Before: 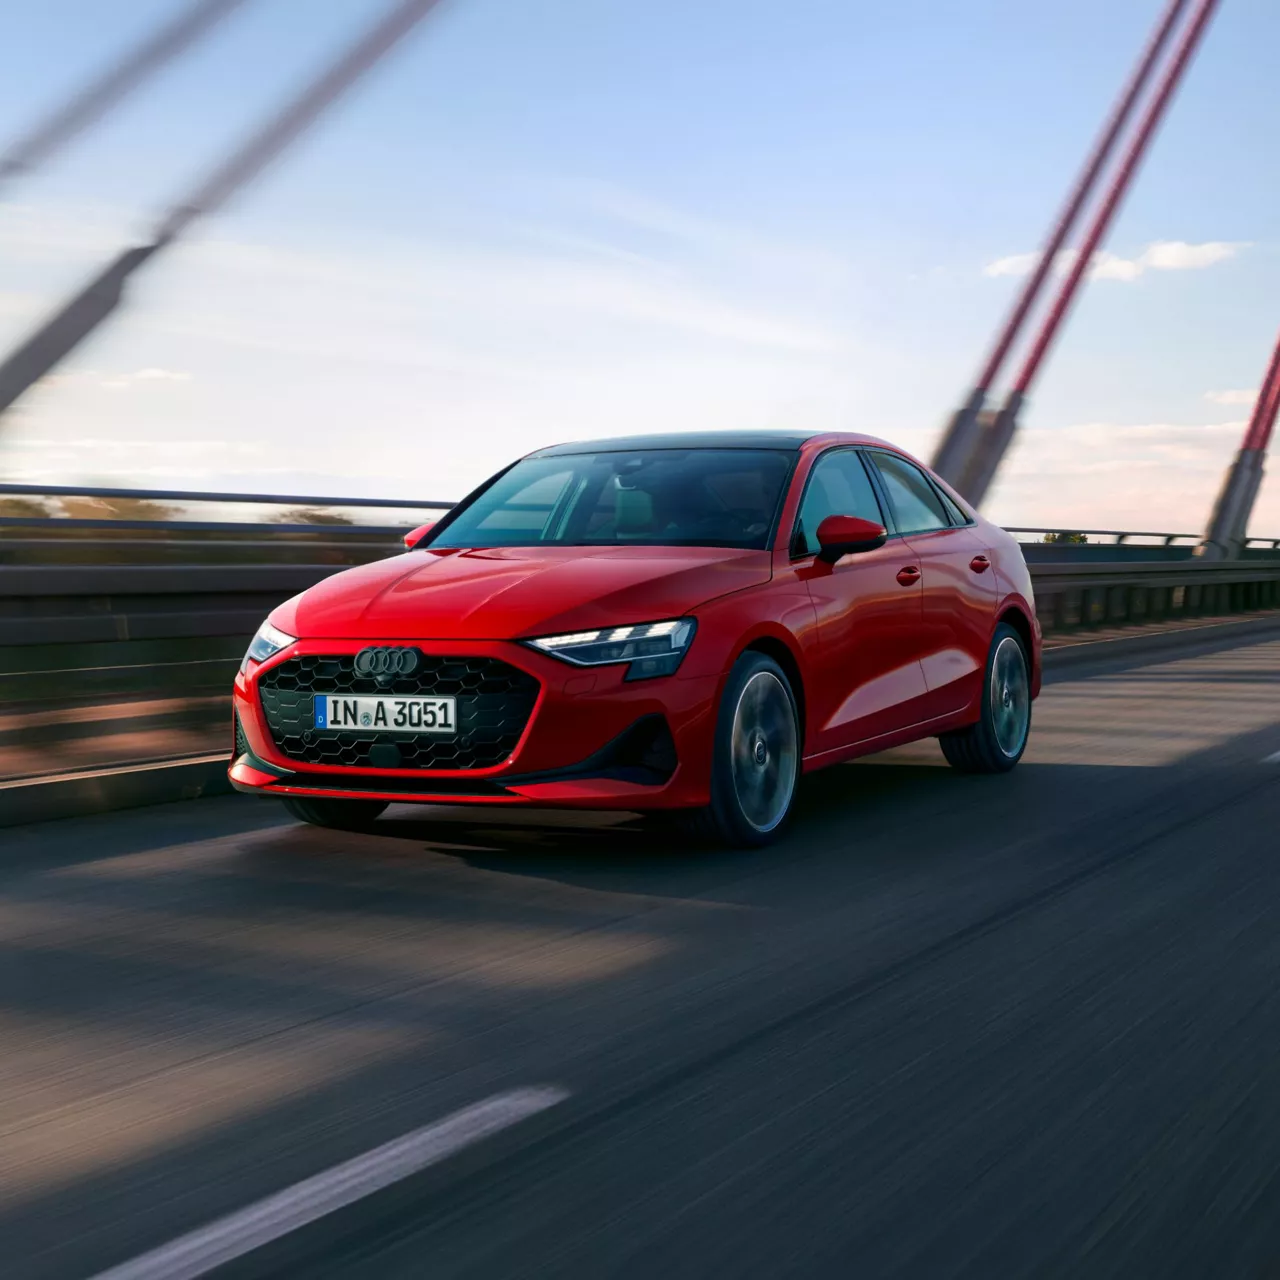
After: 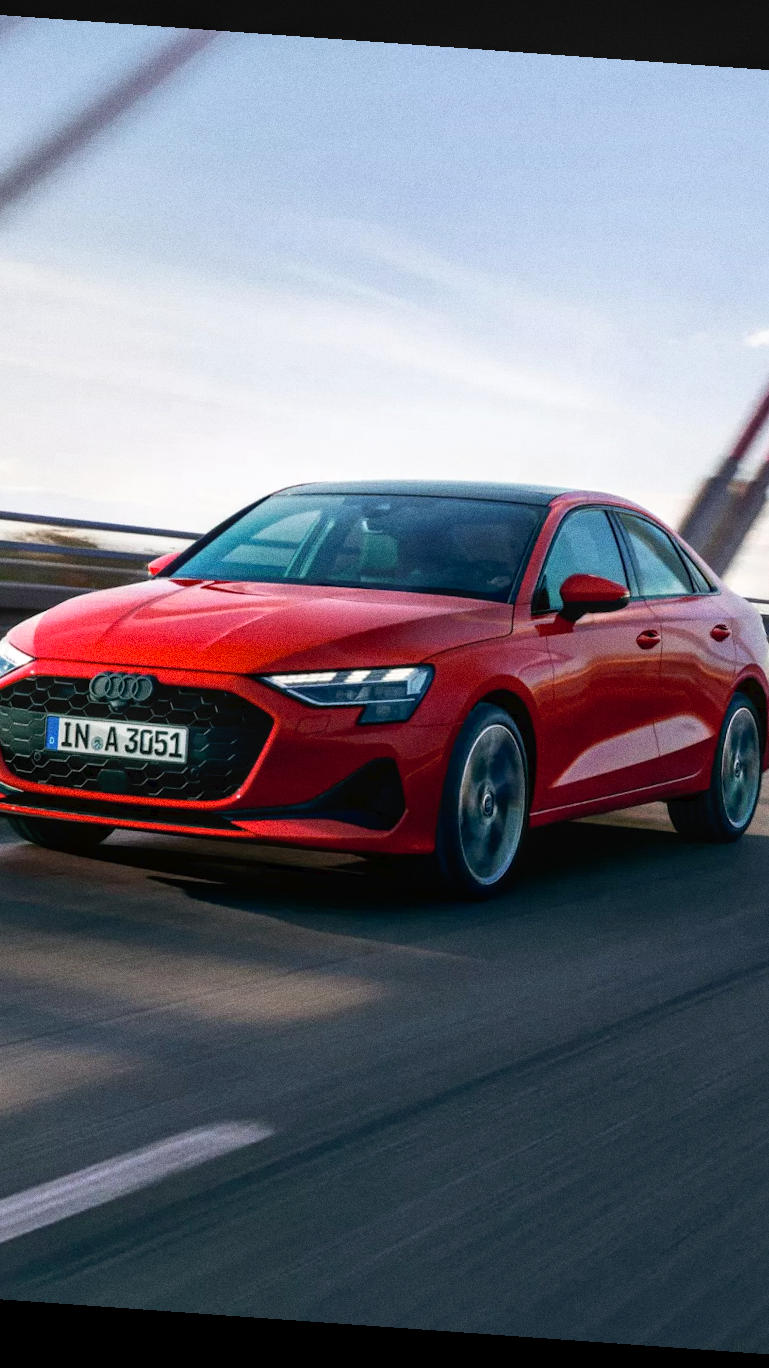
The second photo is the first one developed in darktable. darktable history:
rotate and perspective: rotation 4.1°, automatic cropping off
shadows and highlights: shadows 12, white point adjustment 1.2, soften with gaussian
tone curve: curves: ch0 [(0, 0) (0.003, 0.032) (0.011, 0.033) (0.025, 0.036) (0.044, 0.046) (0.069, 0.069) (0.1, 0.108) (0.136, 0.157) (0.177, 0.208) (0.224, 0.256) (0.277, 0.313) (0.335, 0.379) (0.399, 0.444) (0.468, 0.514) (0.543, 0.595) (0.623, 0.687) (0.709, 0.772) (0.801, 0.854) (0.898, 0.933) (1, 1)], preserve colors none
grain: coarseness 8.68 ISO, strength 31.94%
local contrast: on, module defaults
crop and rotate: left 22.516%, right 21.234%
